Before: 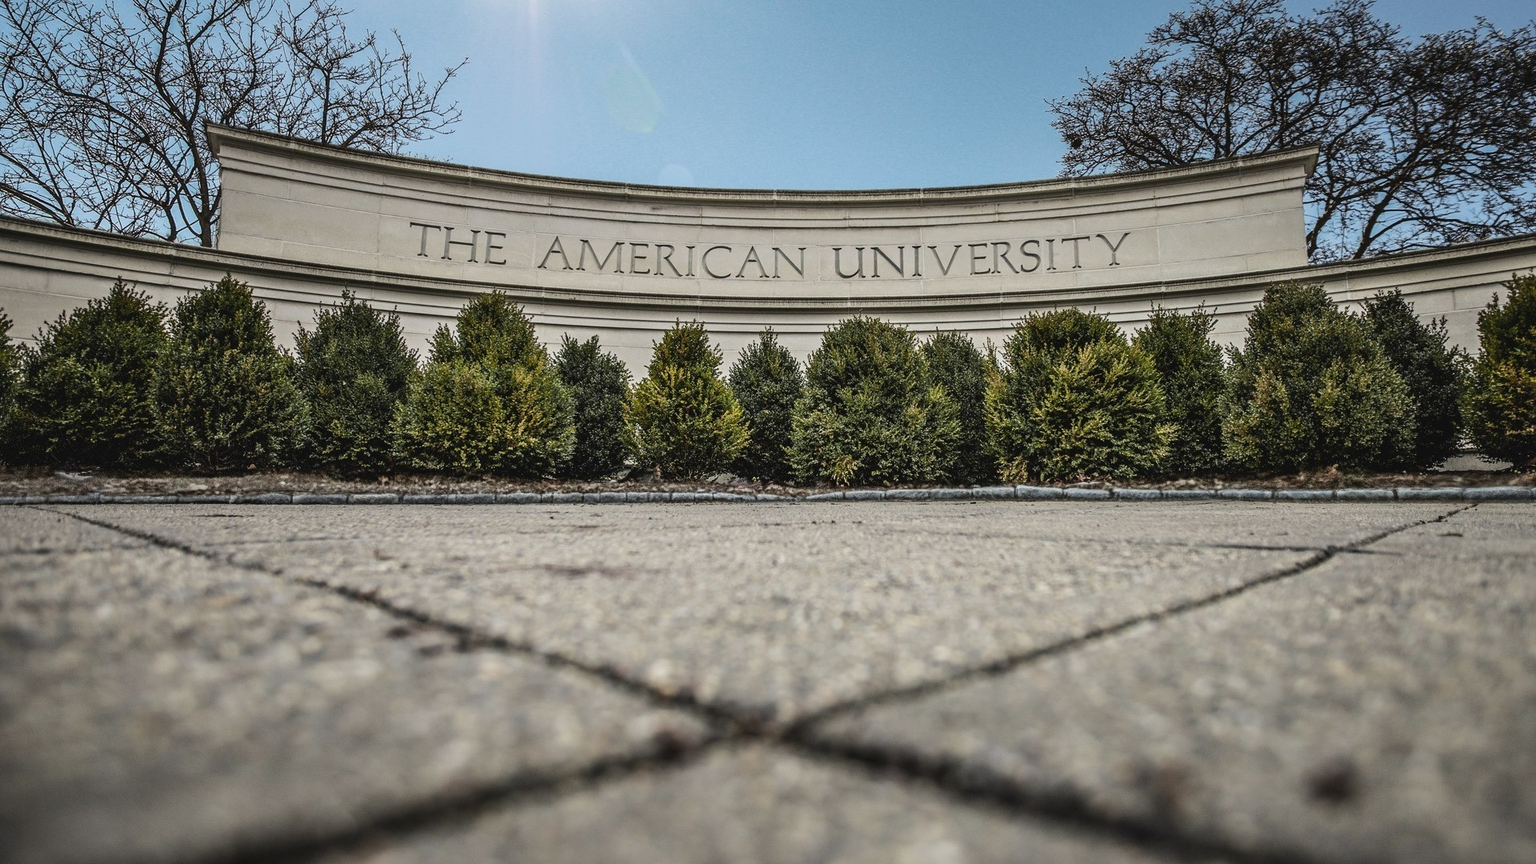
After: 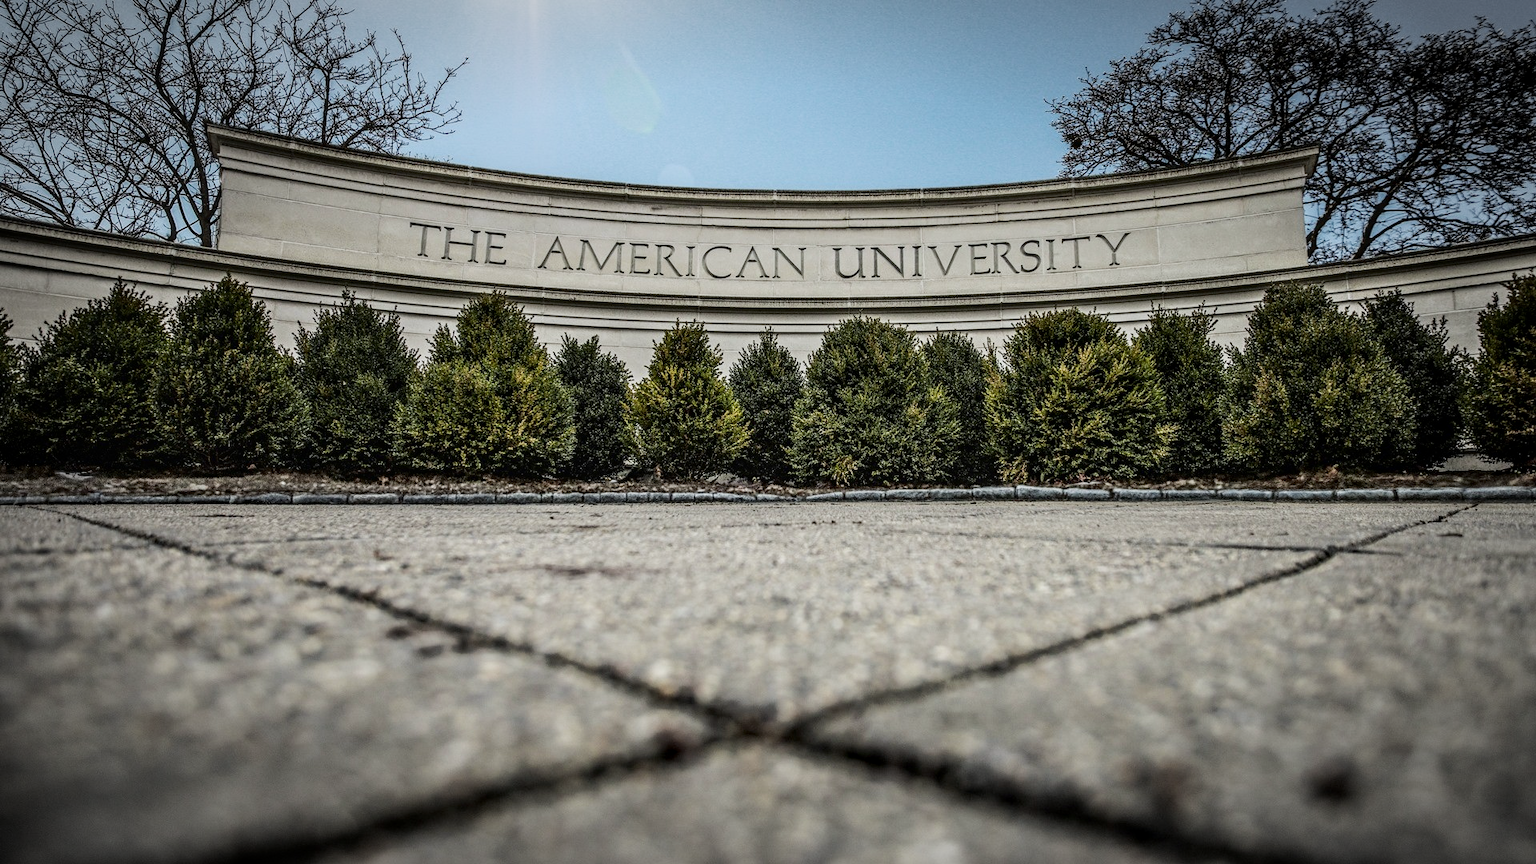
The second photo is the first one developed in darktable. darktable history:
white balance: red 0.986, blue 1.01
shadows and highlights: shadows -62.32, white point adjustment -5.22, highlights 61.59
local contrast: on, module defaults
tone curve: curves: ch0 [(0, 0) (0.003, 0.014) (0.011, 0.014) (0.025, 0.022) (0.044, 0.041) (0.069, 0.063) (0.1, 0.086) (0.136, 0.118) (0.177, 0.161) (0.224, 0.211) (0.277, 0.262) (0.335, 0.323) (0.399, 0.384) (0.468, 0.459) (0.543, 0.54) (0.623, 0.624) (0.709, 0.711) (0.801, 0.796) (0.898, 0.879) (1, 1)], preserve colors none
vignetting: automatic ratio true
